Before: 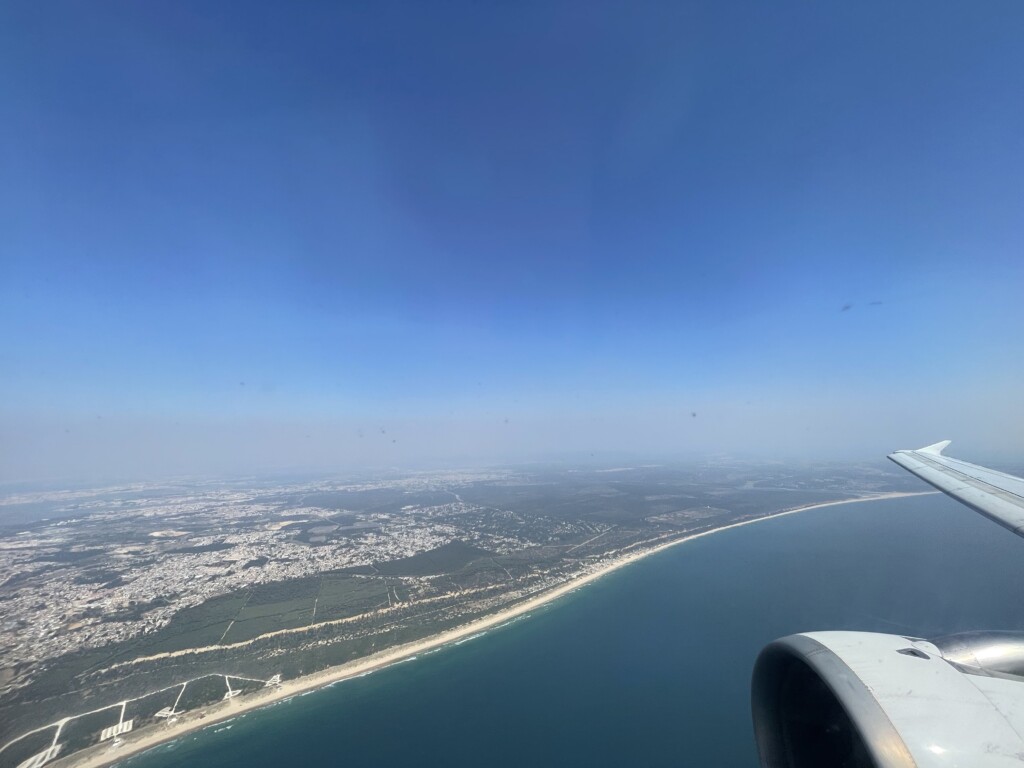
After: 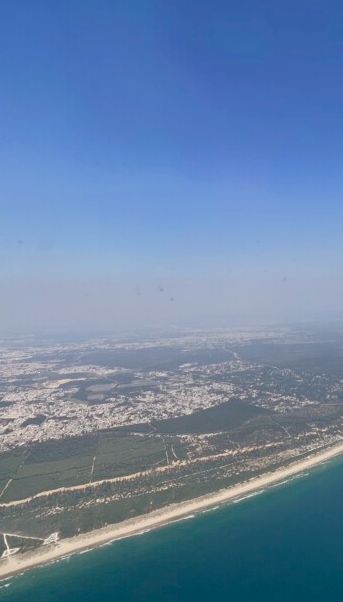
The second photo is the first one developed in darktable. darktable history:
color balance: lift [0.998, 0.998, 1.001, 1.002], gamma [0.995, 1.025, 0.992, 0.975], gain [0.995, 1.02, 0.997, 0.98]
crop and rotate: left 21.77%, top 18.528%, right 44.676%, bottom 2.997%
color balance rgb: shadows lift › chroma 1%, shadows lift › hue 113°, highlights gain › chroma 0.2%, highlights gain › hue 333°, perceptual saturation grading › global saturation 20%, perceptual saturation grading › highlights -50%, perceptual saturation grading › shadows 25%, contrast -10%
